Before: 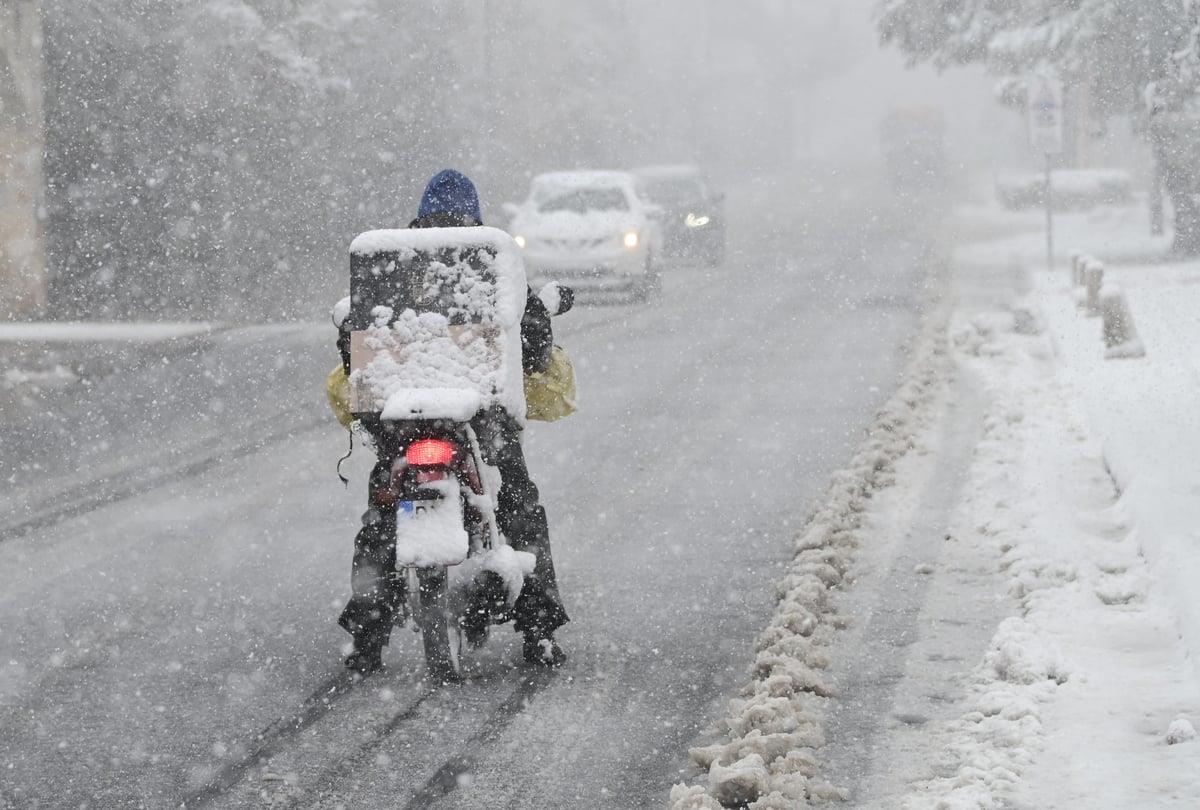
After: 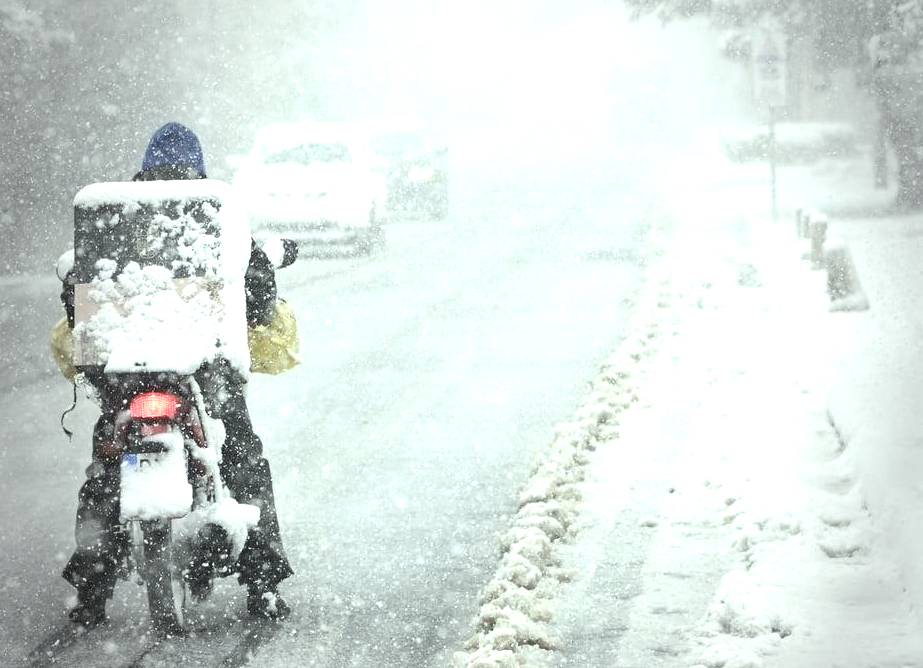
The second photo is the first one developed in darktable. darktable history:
crop: left 23.064%, top 5.851%, bottom 11.625%
tone equalizer: -8 EV 0.07 EV
exposure: black level correction 0, exposure 1.125 EV, compensate highlight preservation false
color correction: highlights a* -7.87, highlights b* 3.22
vignetting: fall-off start 63.99%, width/height ratio 0.874
base curve: preserve colors none
